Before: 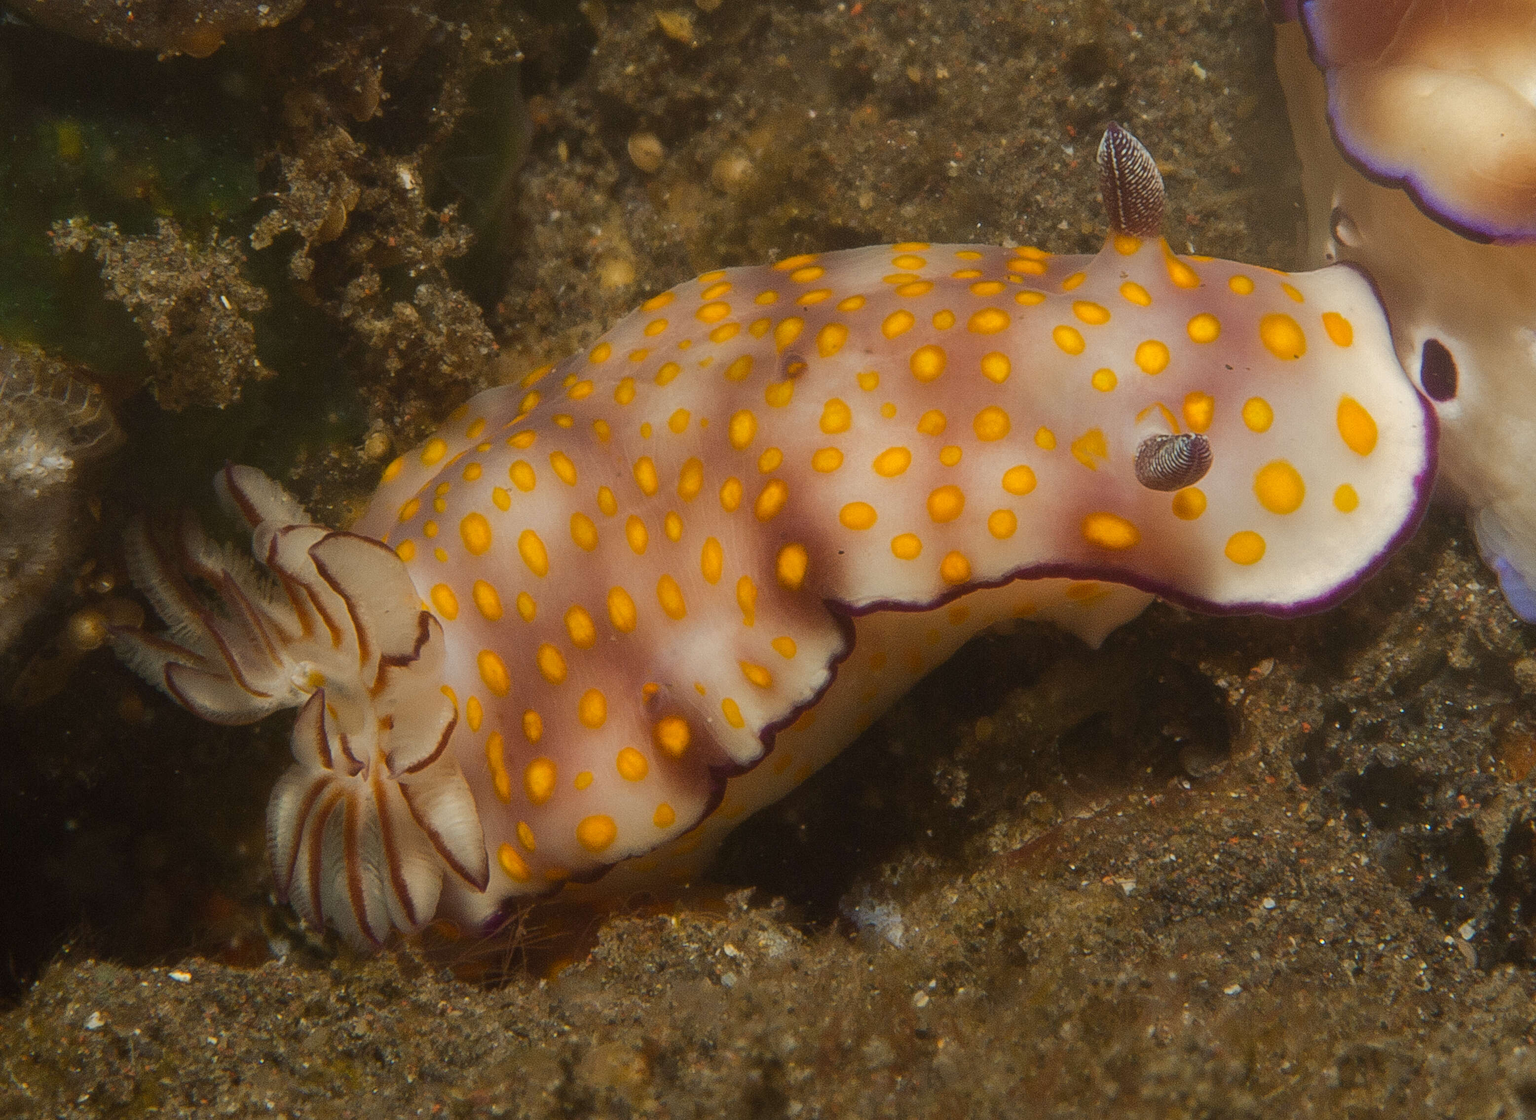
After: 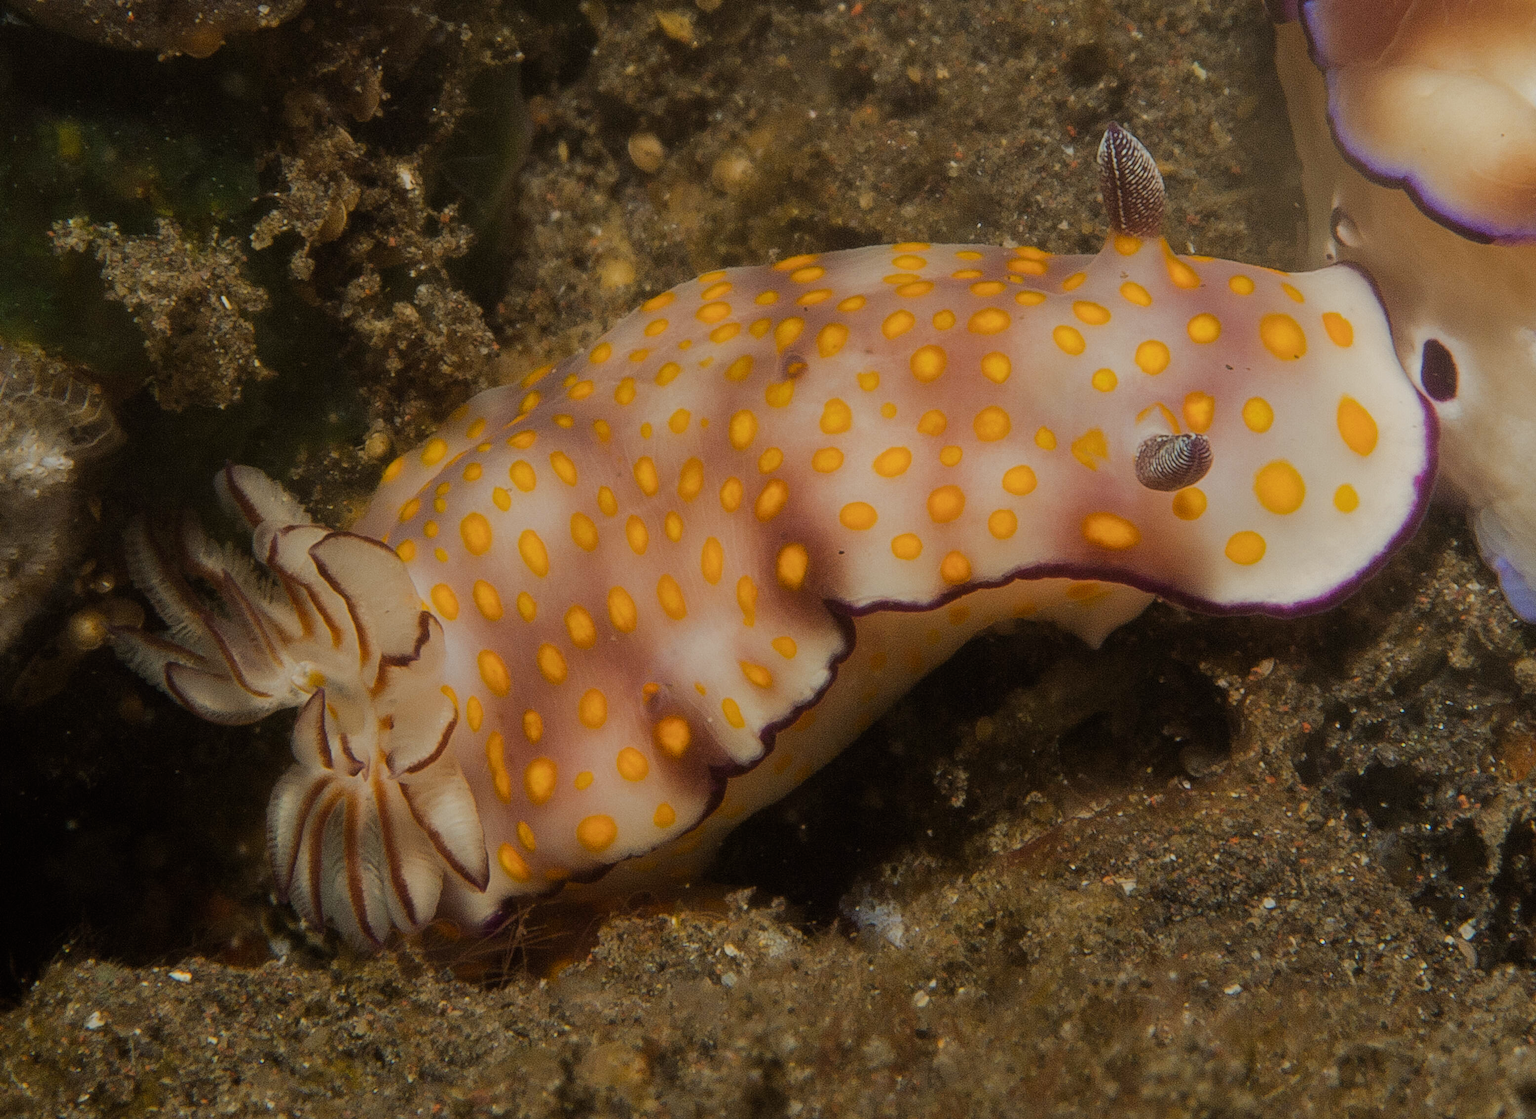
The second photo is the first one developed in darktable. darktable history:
filmic rgb: black relative exposure -7.65 EV, white relative exposure 4.56 EV, threshold 6 EV, hardness 3.61, enable highlight reconstruction true
